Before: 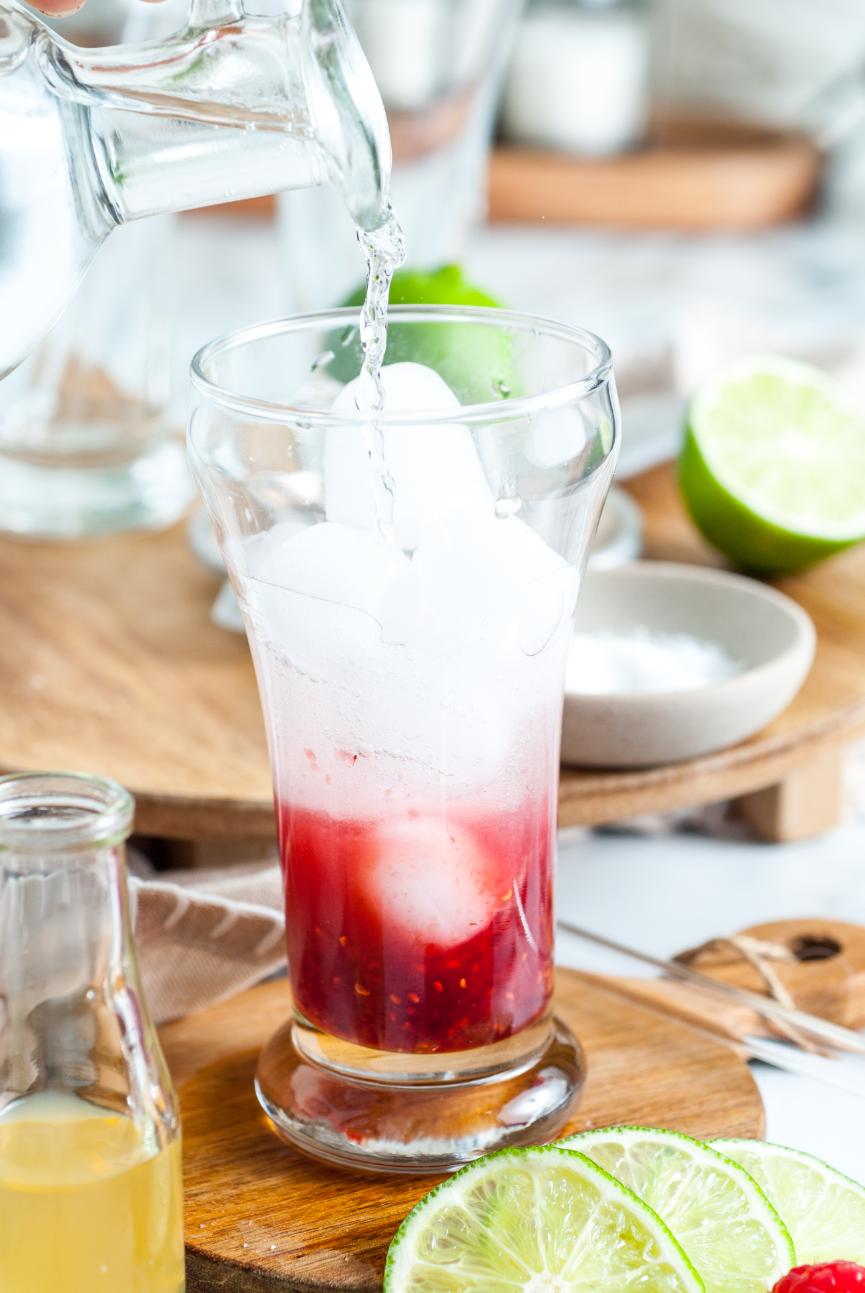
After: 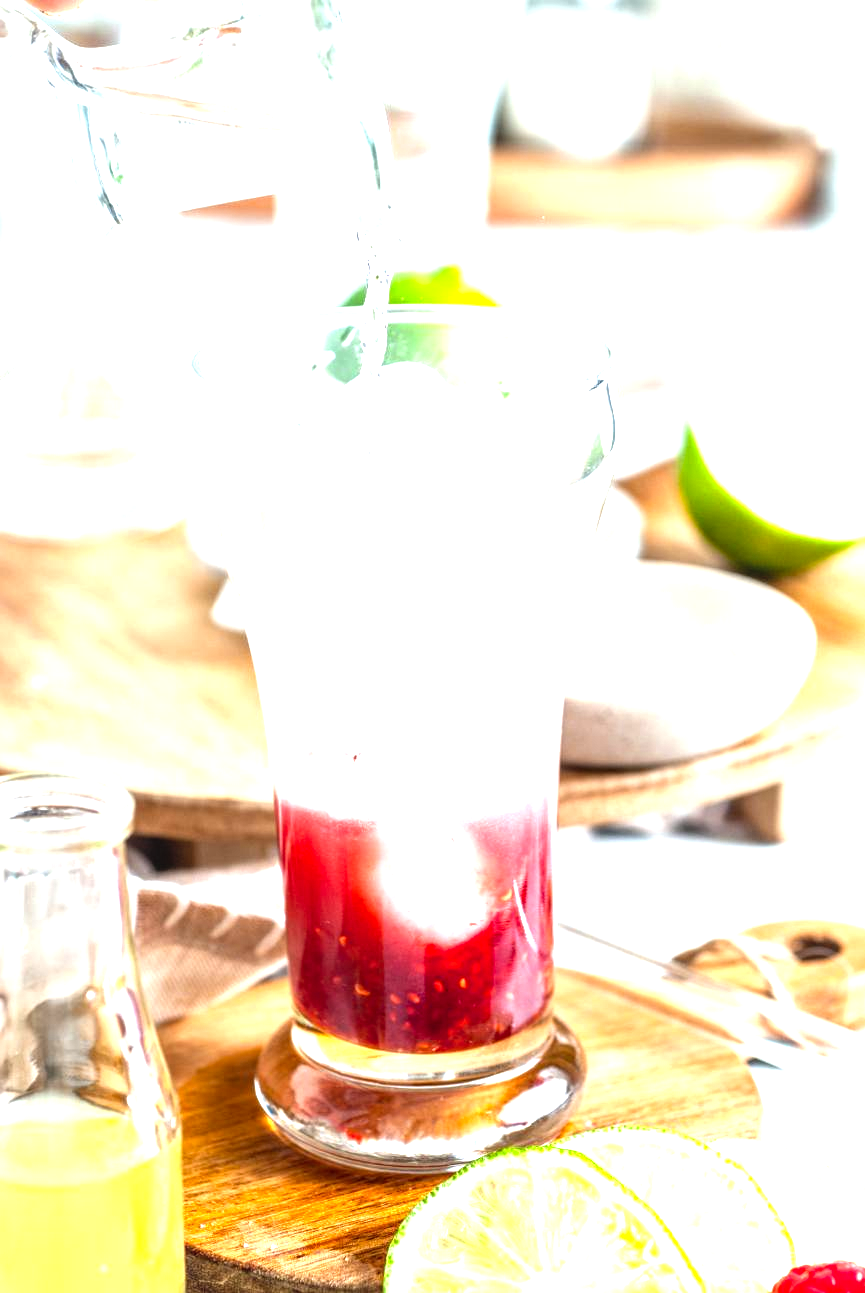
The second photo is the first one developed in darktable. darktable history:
levels: white 99.91%, levels [0, 0.352, 0.703]
color zones: curves: ch0 [(0.068, 0.464) (0.25, 0.5) (0.48, 0.508) (0.75, 0.536) (0.886, 0.476) (0.967, 0.456)]; ch1 [(0.066, 0.456) (0.25, 0.5) (0.616, 0.508) (0.746, 0.56) (0.934, 0.444)]
local contrast: detail 130%
